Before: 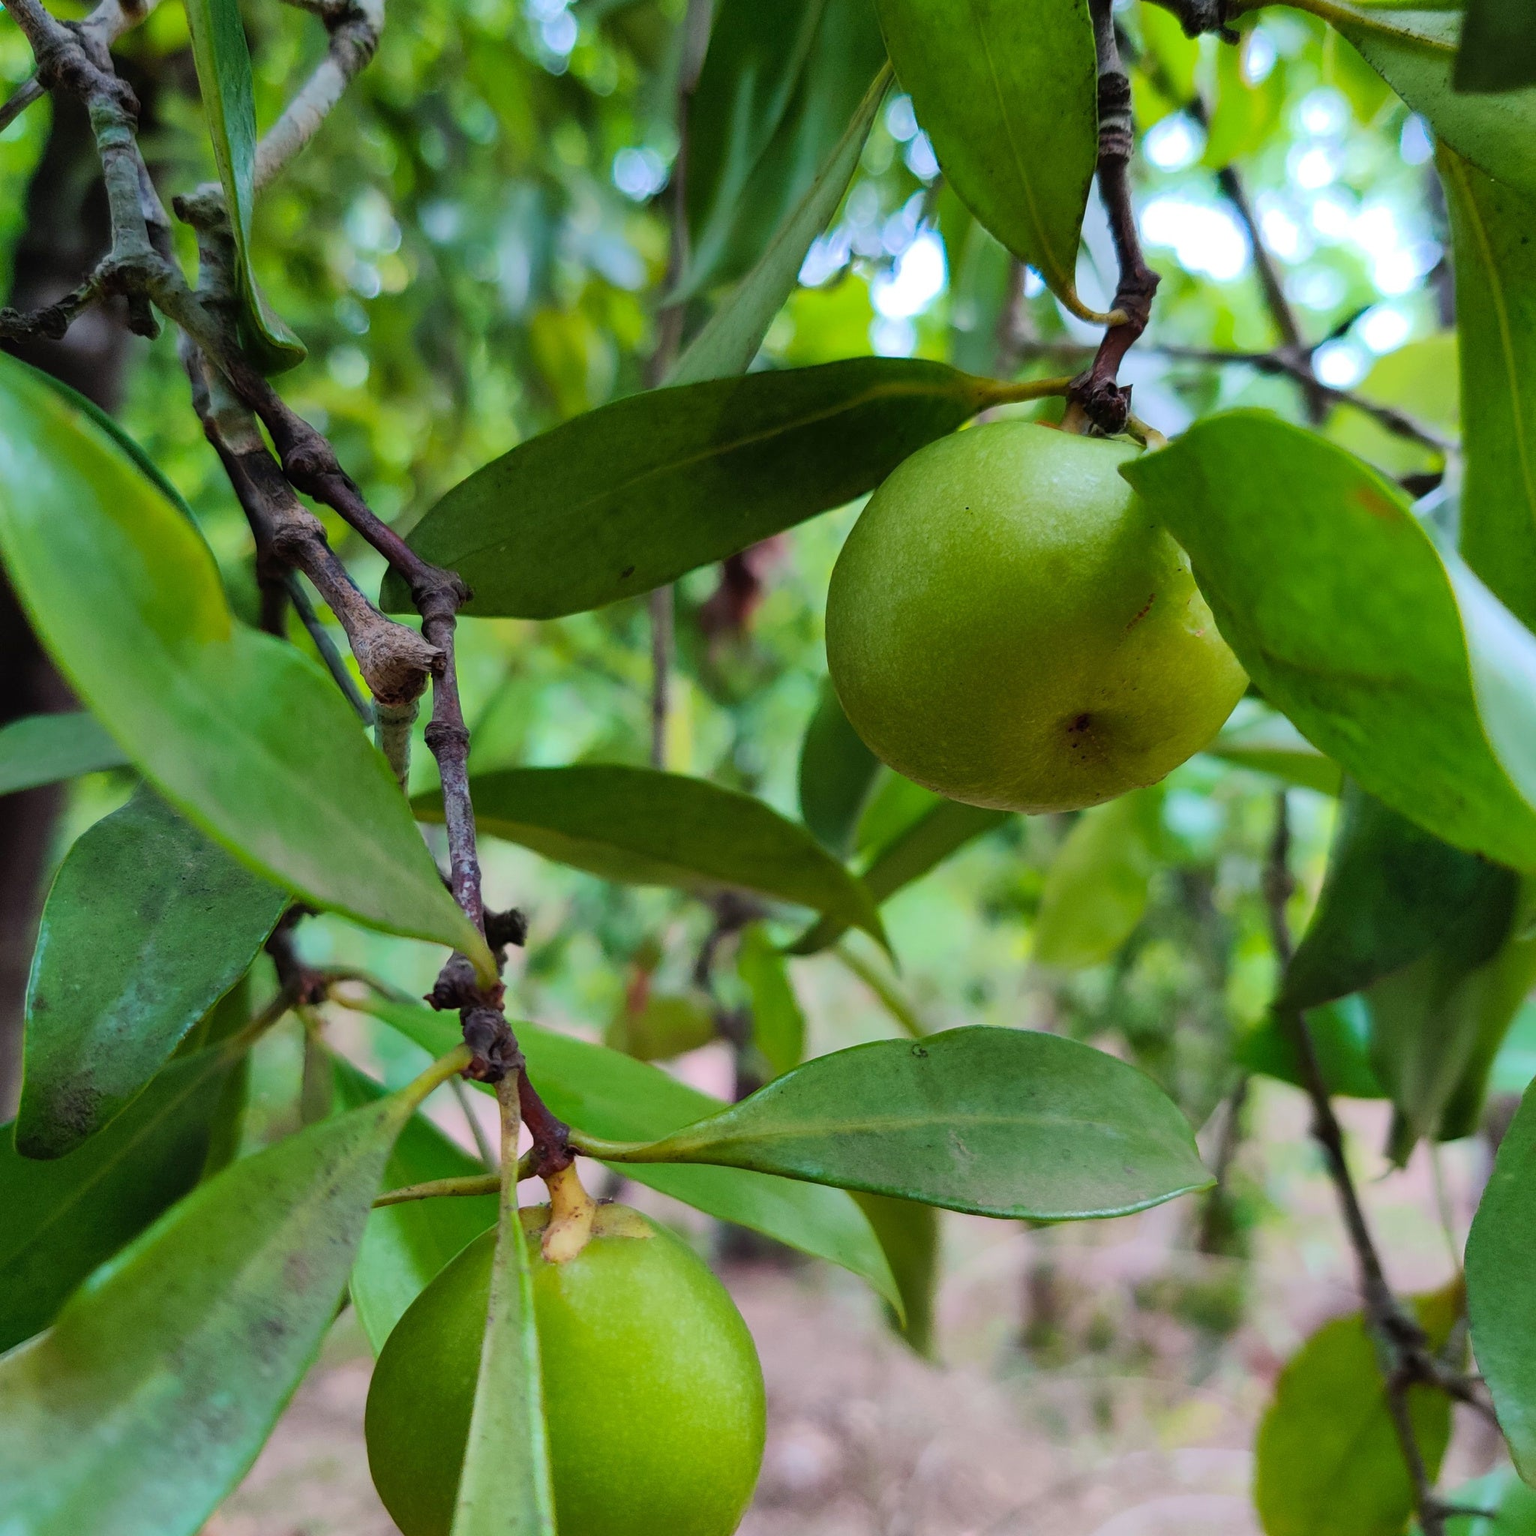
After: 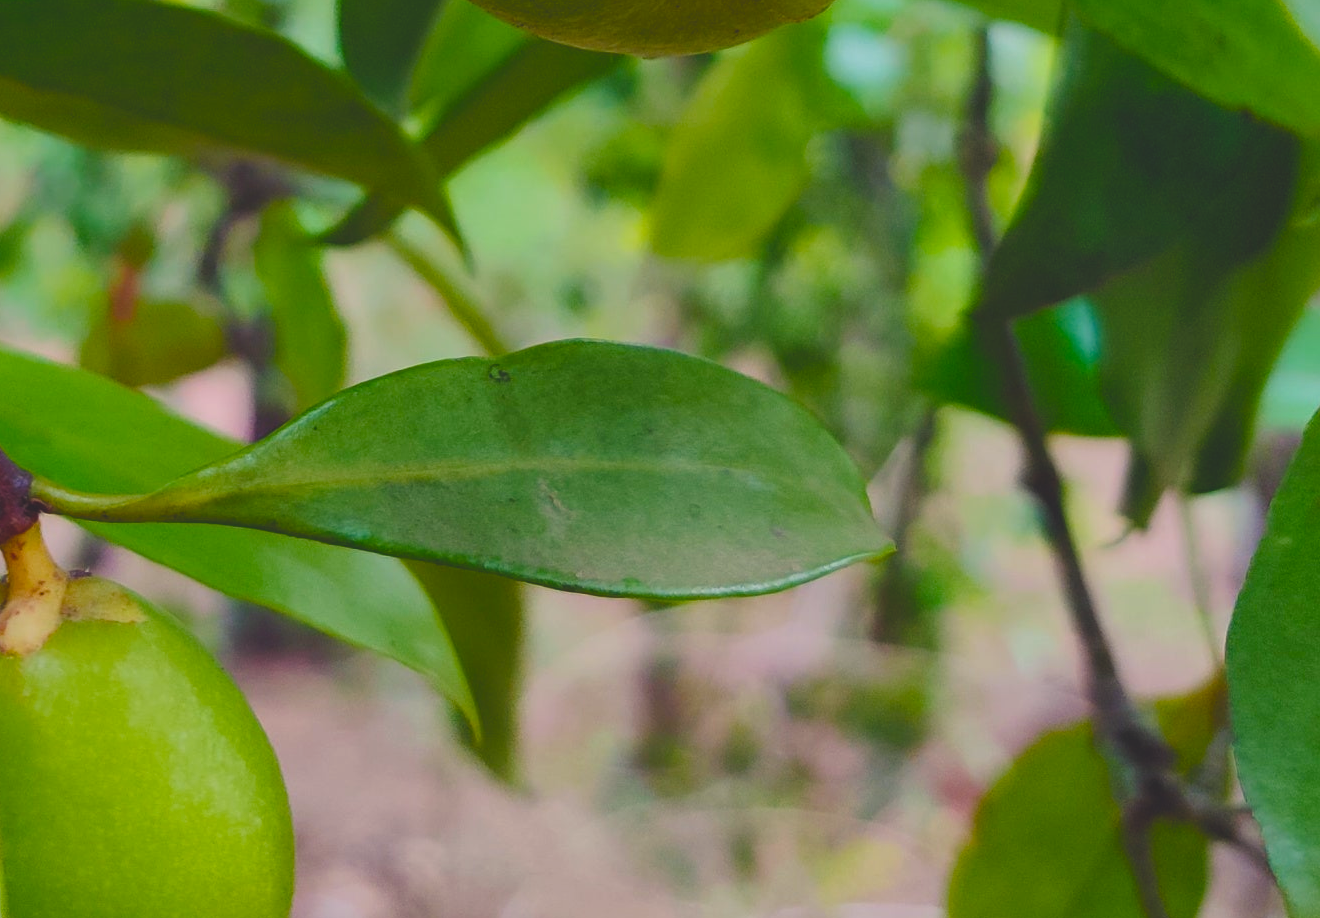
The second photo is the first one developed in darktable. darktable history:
crop and rotate: left 35.509%, top 50.238%, bottom 4.934%
exposure: exposure -0.293 EV, compensate highlight preservation false
color balance rgb: shadows lift › chroma 3%, shadows lift › hue 280.8°, power › hue 330°, highlights gain › chroma 3%, highlights gain › hue 75.6°, global offset › luminance 2%, perceptual saturation grading › global saturation 20%, perceptual saturation grading › highlights -25%, perceptual saturation grading › shadows 50%, global vibrance 20.33%
